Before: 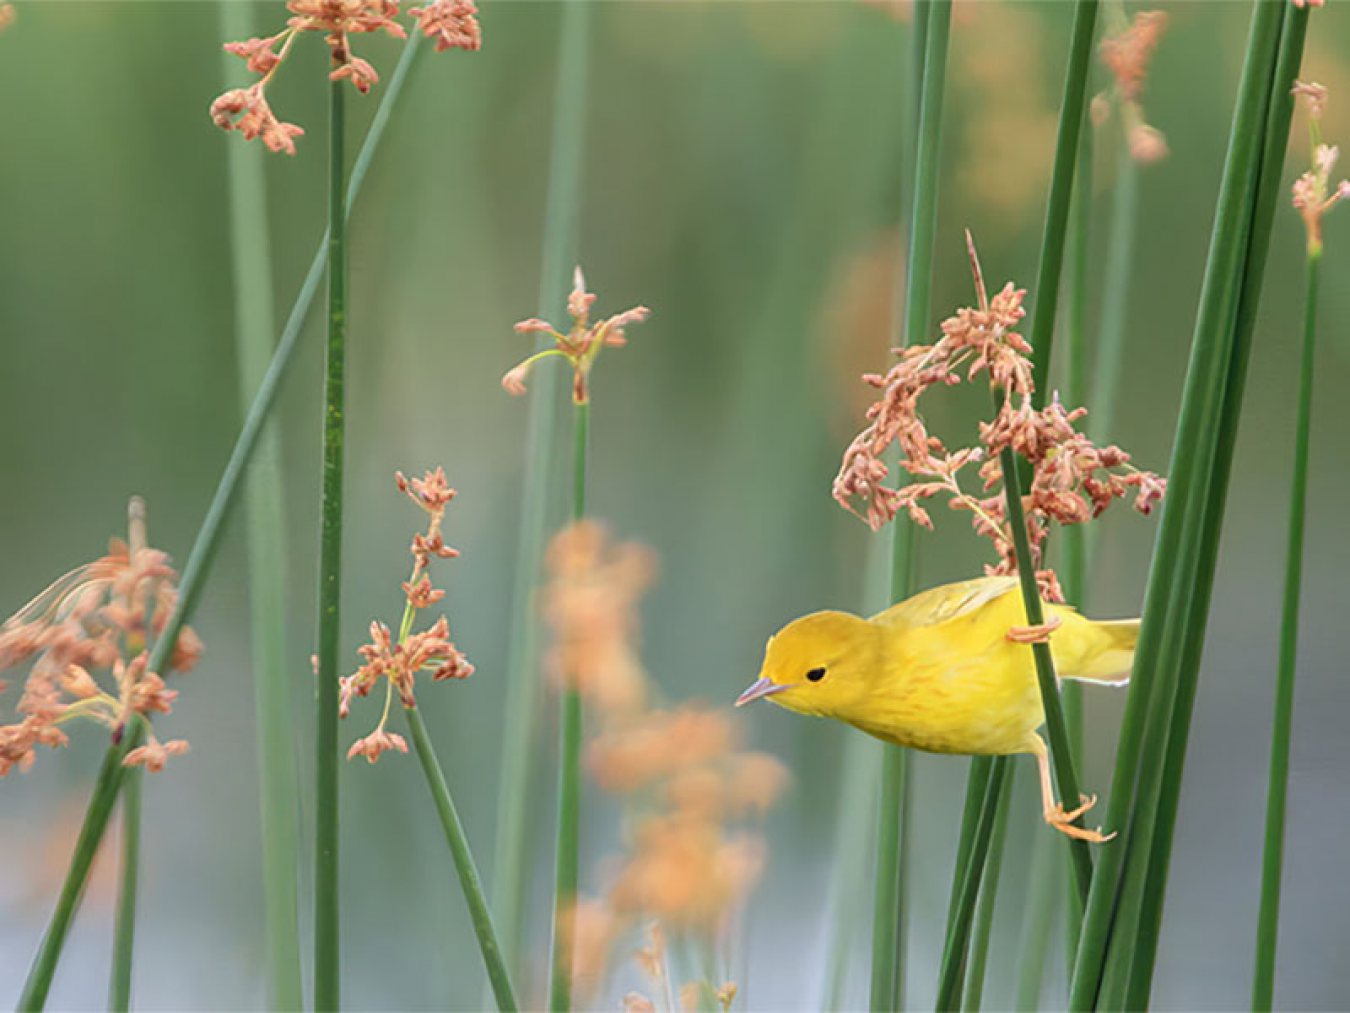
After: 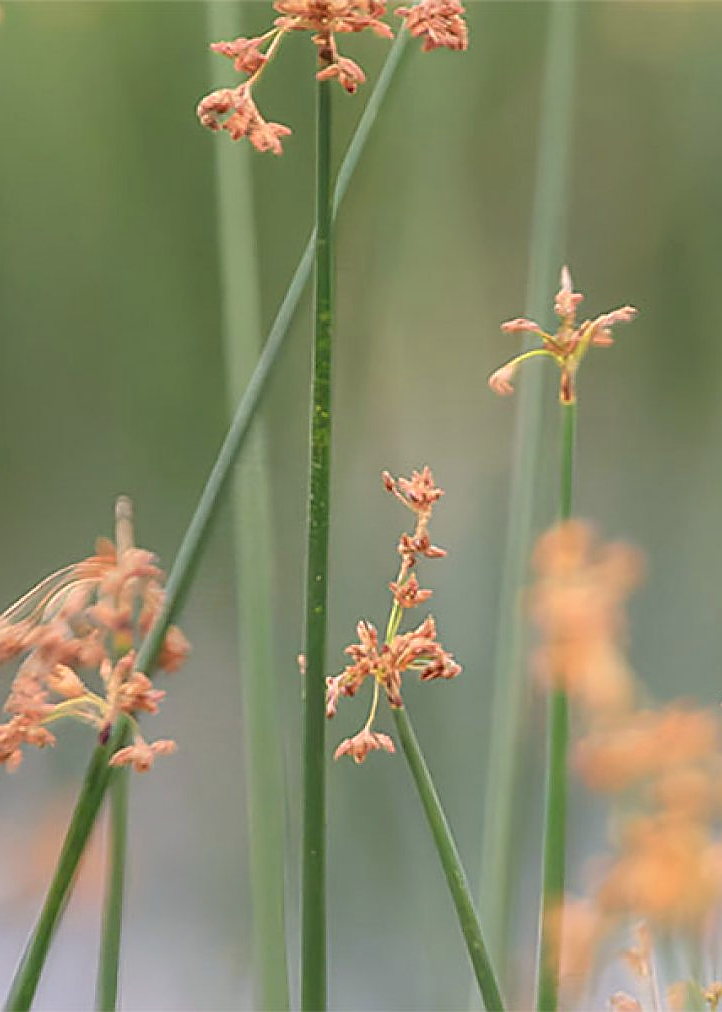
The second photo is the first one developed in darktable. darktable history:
color correction: highlights a* 5.95, highlights b* 4.7
crop: left 0.991%, right 45.513%, bottom 0.088%
sharpen: radius 1.407, amount 1.244, threshold 0.683
